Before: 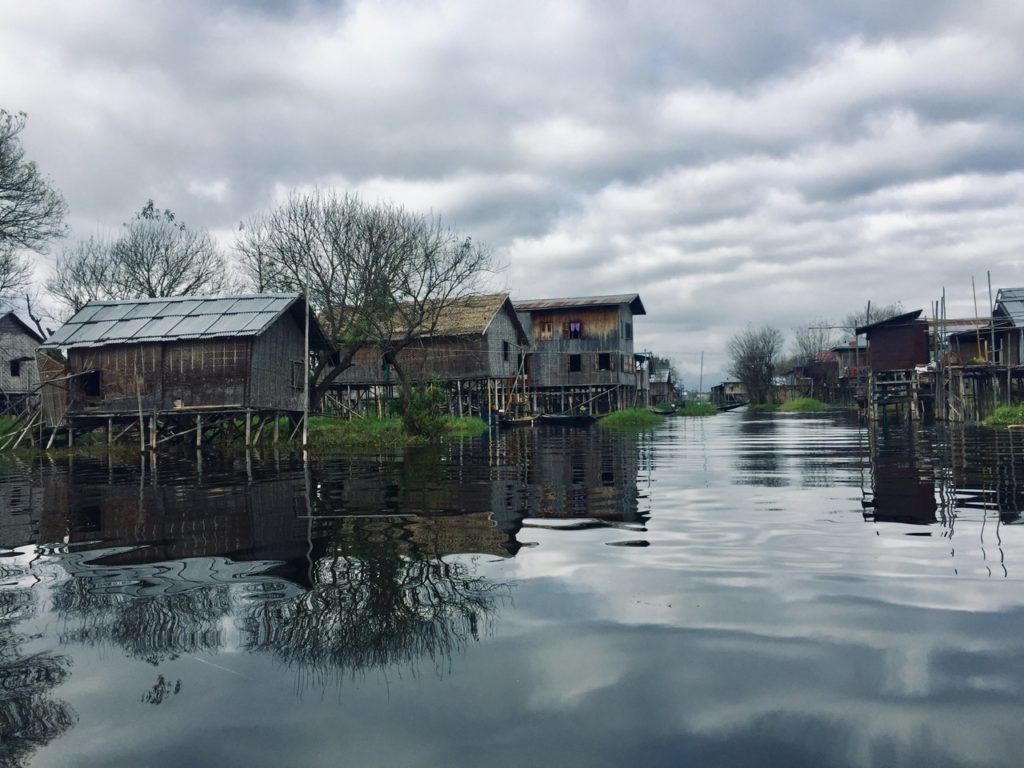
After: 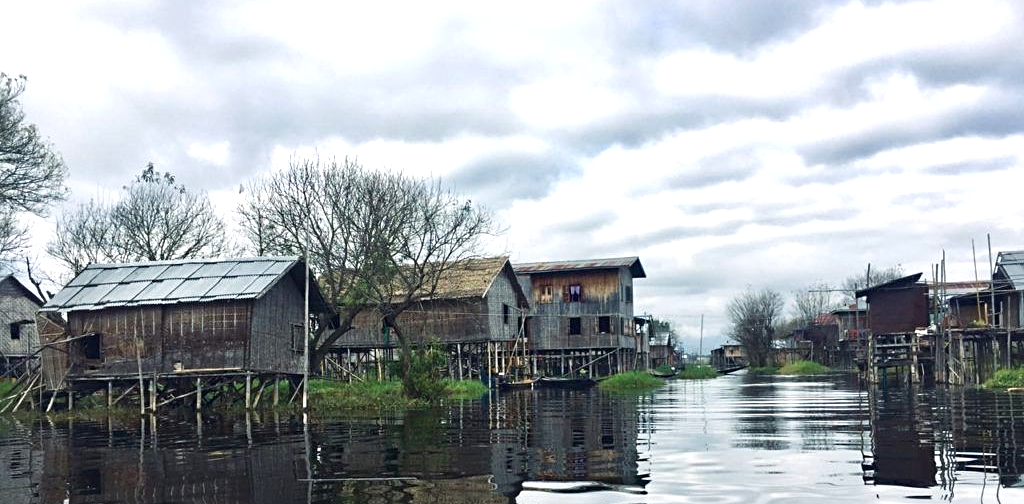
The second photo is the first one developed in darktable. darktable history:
exposure: black level correction 0, exposure 0.7 EV, compensate exposure bias true, compensate highlight preservation false
sharpen: radius 2.529, amount 0.323
shadows and highlights: shadows 20.55, highlights -20.99, soften with gaussian
crop and rotate: top 4.848%, bottom 29.503%
